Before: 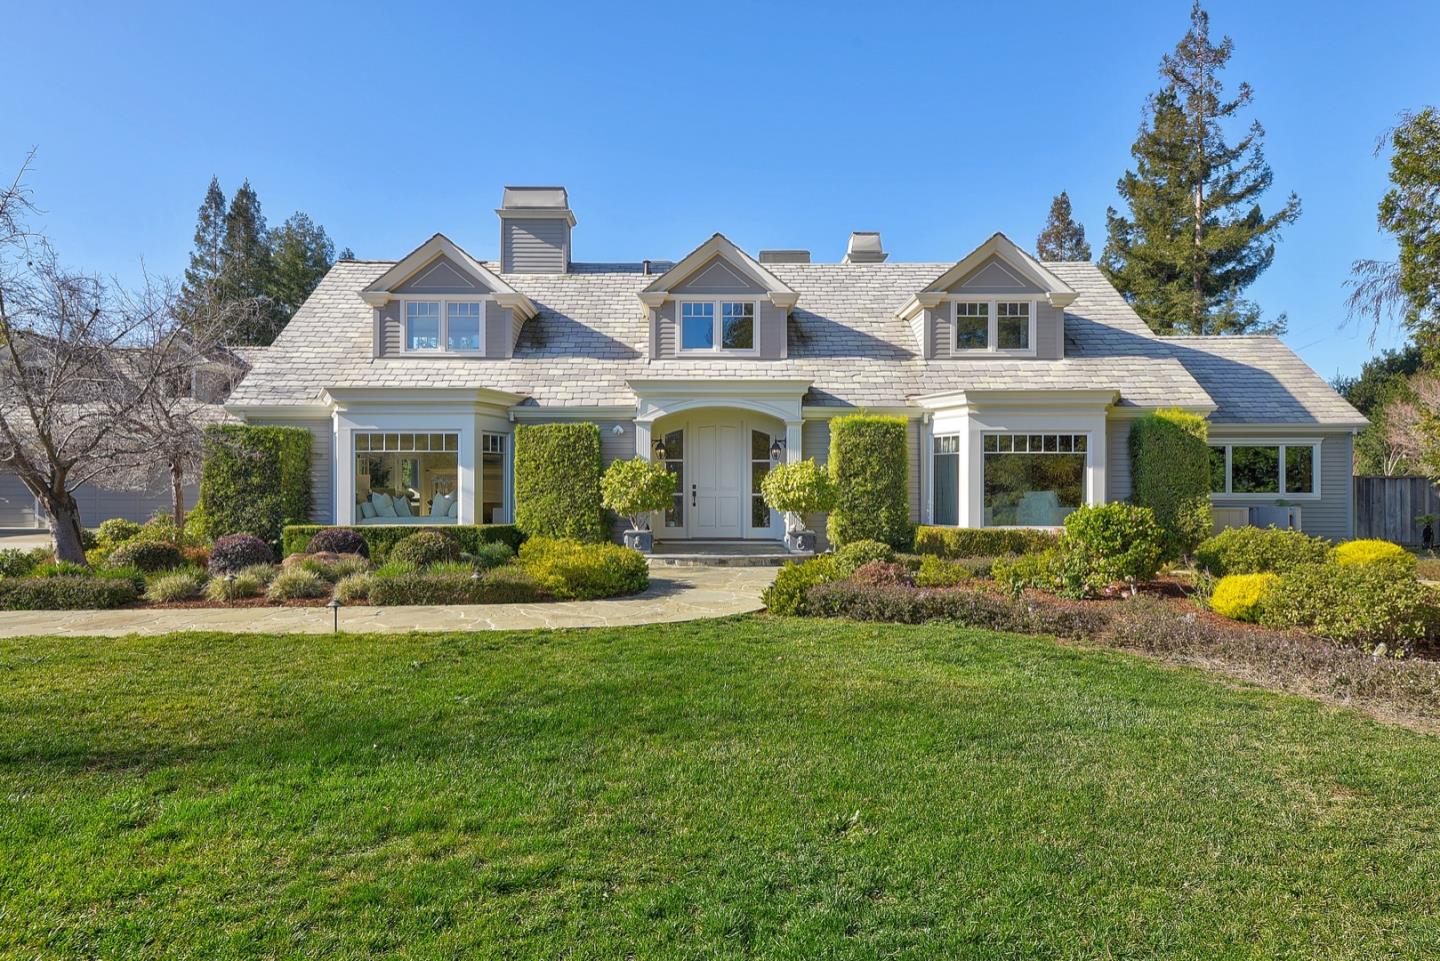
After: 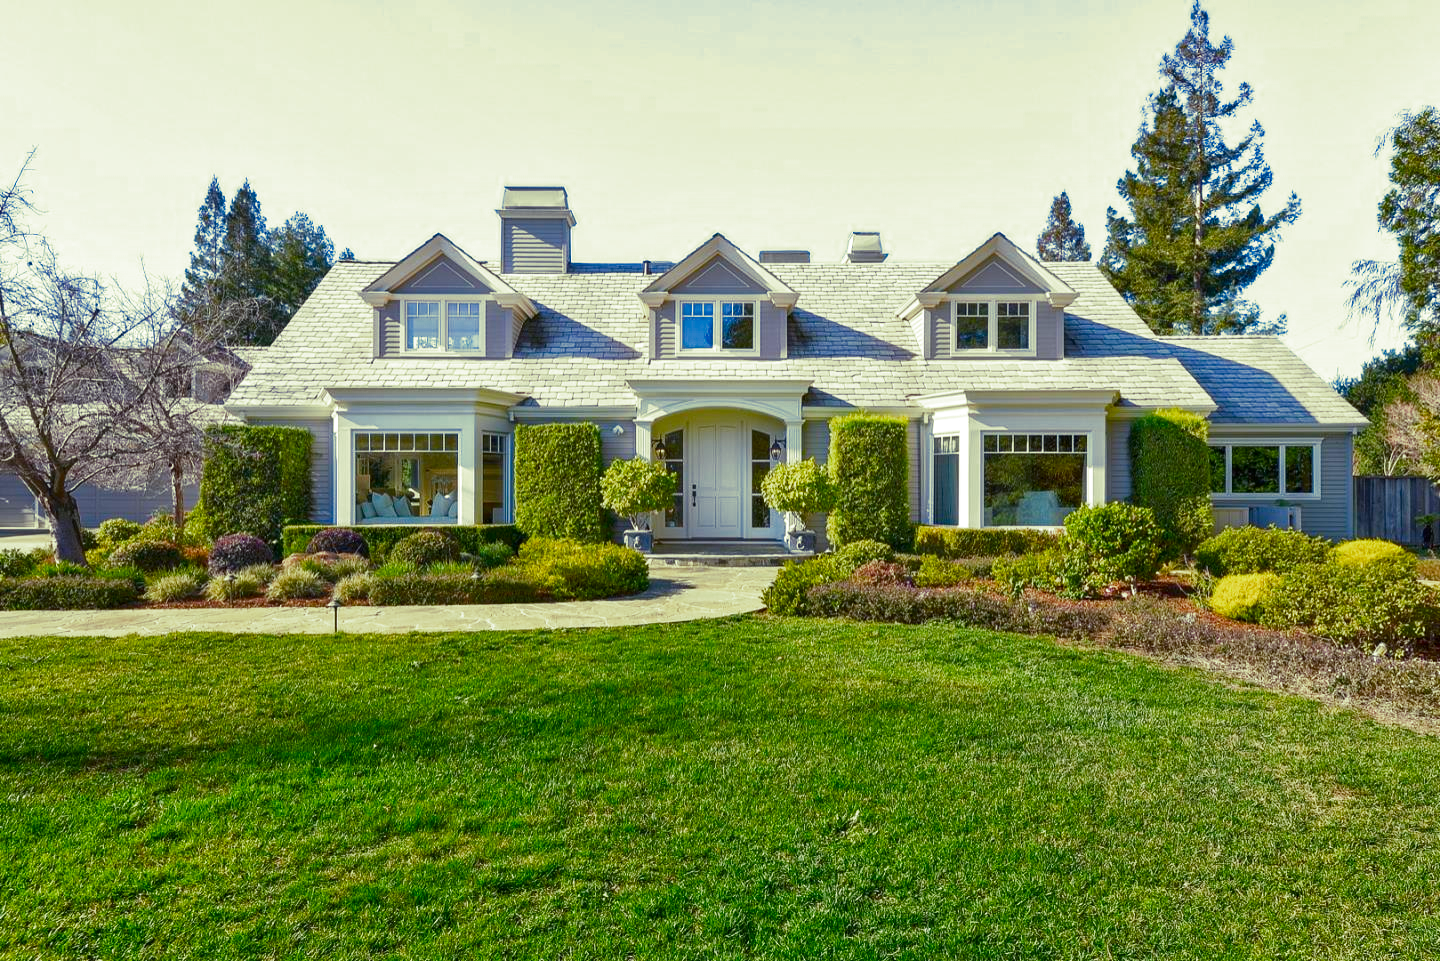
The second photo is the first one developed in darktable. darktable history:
white balance: red 0.976, blue 1.04
color balance rgb: perceptual saturation grading › global saturation 20%, perceptual saturation grading › highlights -25%, perceptual saturation grading › shadows 25%
contrast brightness saturation: contrast 0.18, saturation 0.3
split-toning: shadows › hue 290.82°, shadows › saturation 0.34, highlights › saturation 0.38, balance 0, compress 50%
